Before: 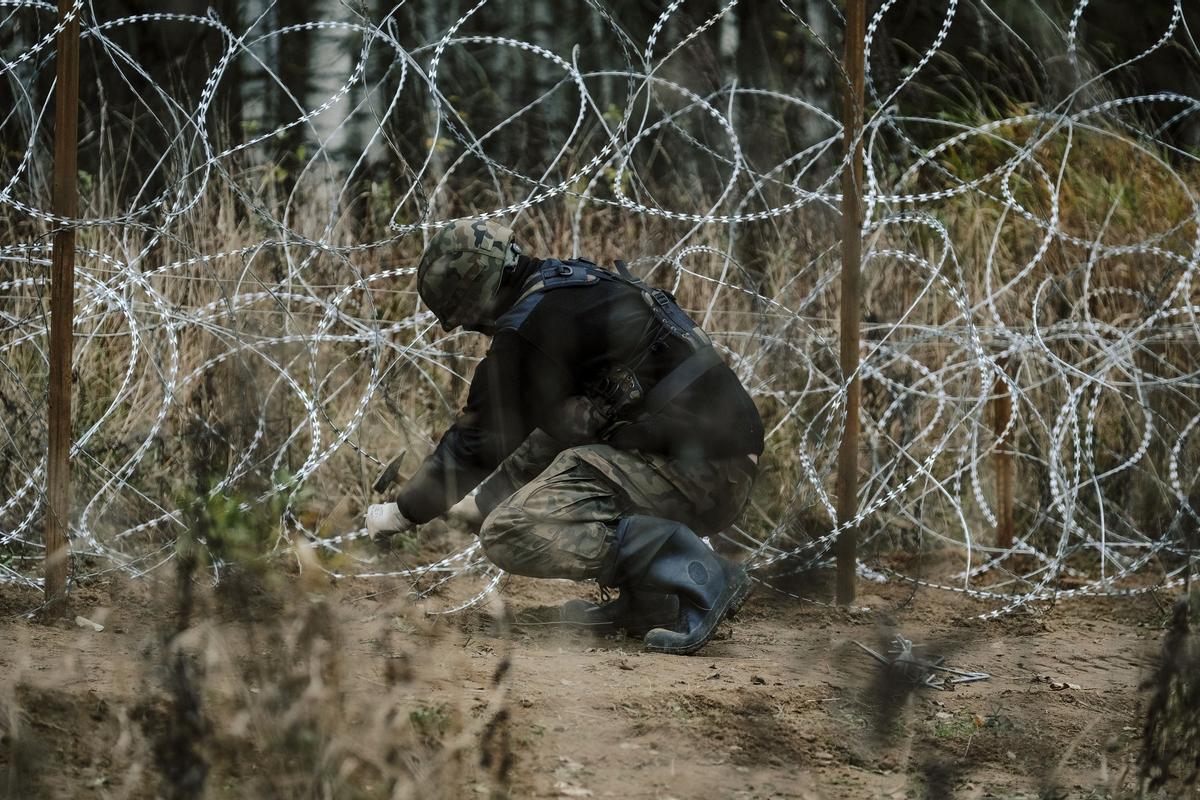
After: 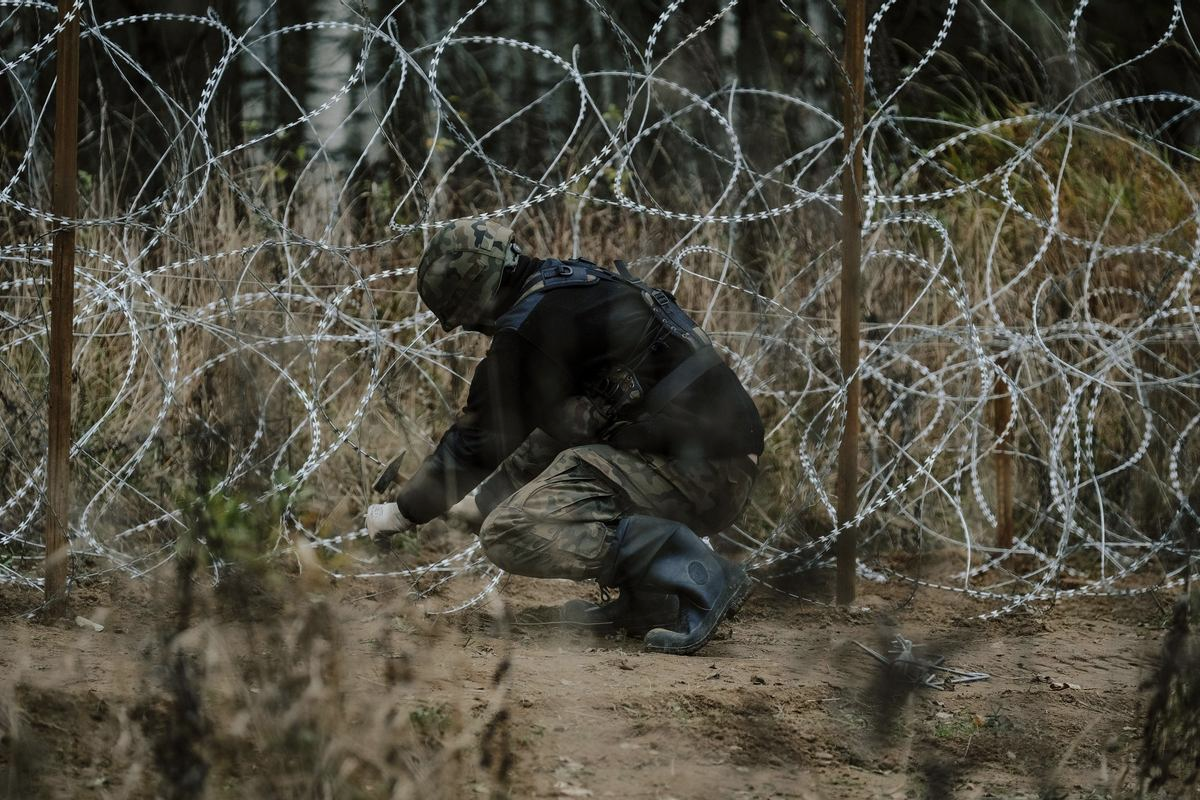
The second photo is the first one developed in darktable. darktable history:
exposure: exposure -0.372 EV, compensate highlight preservation false
